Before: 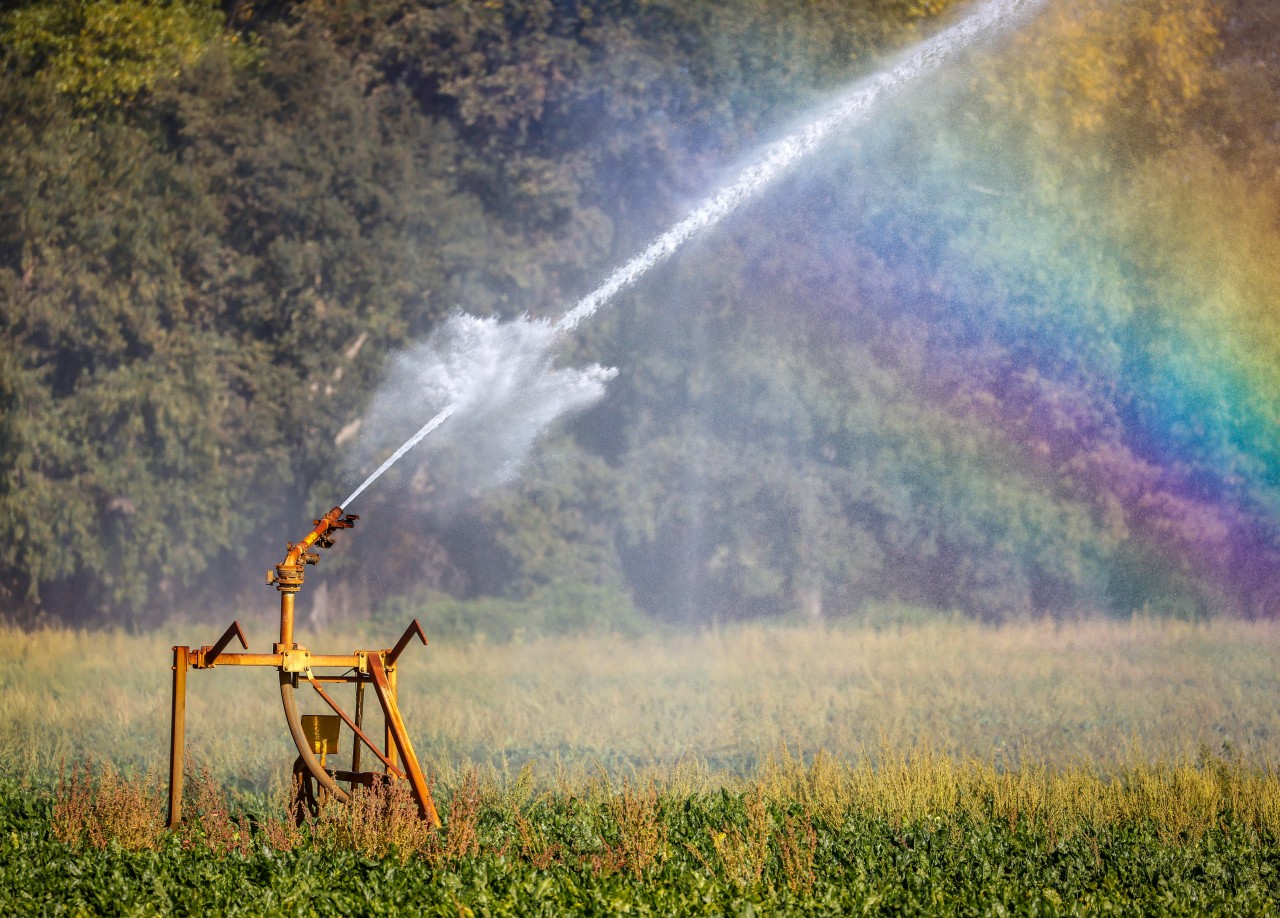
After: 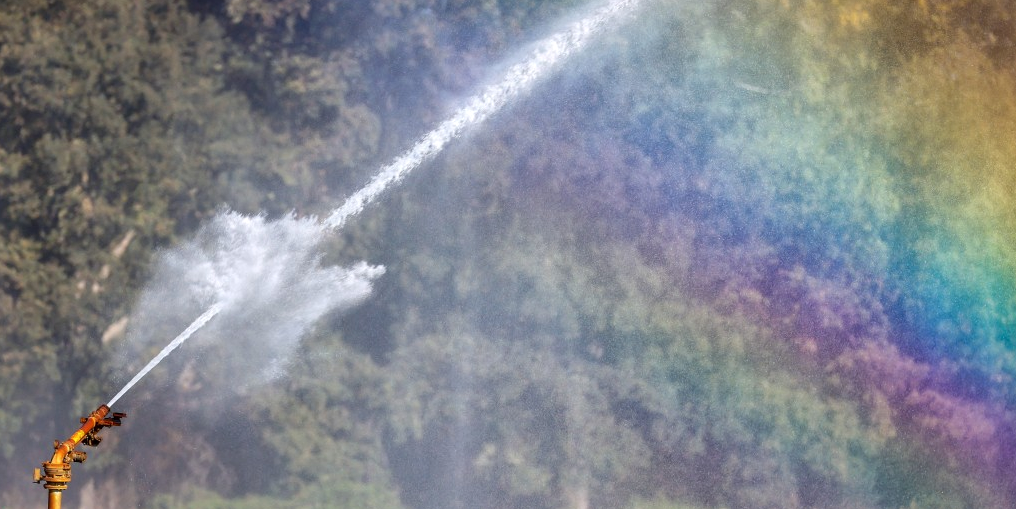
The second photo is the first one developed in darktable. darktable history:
shadows and highlights: soften with gaussian
crop: left 18.255%, top 11.114%, right 2.336%, bottom 33.431%
local contrast: mode bilateral grid, contrast 19, coarseness 49, detail 120%, midtone range 0.2
